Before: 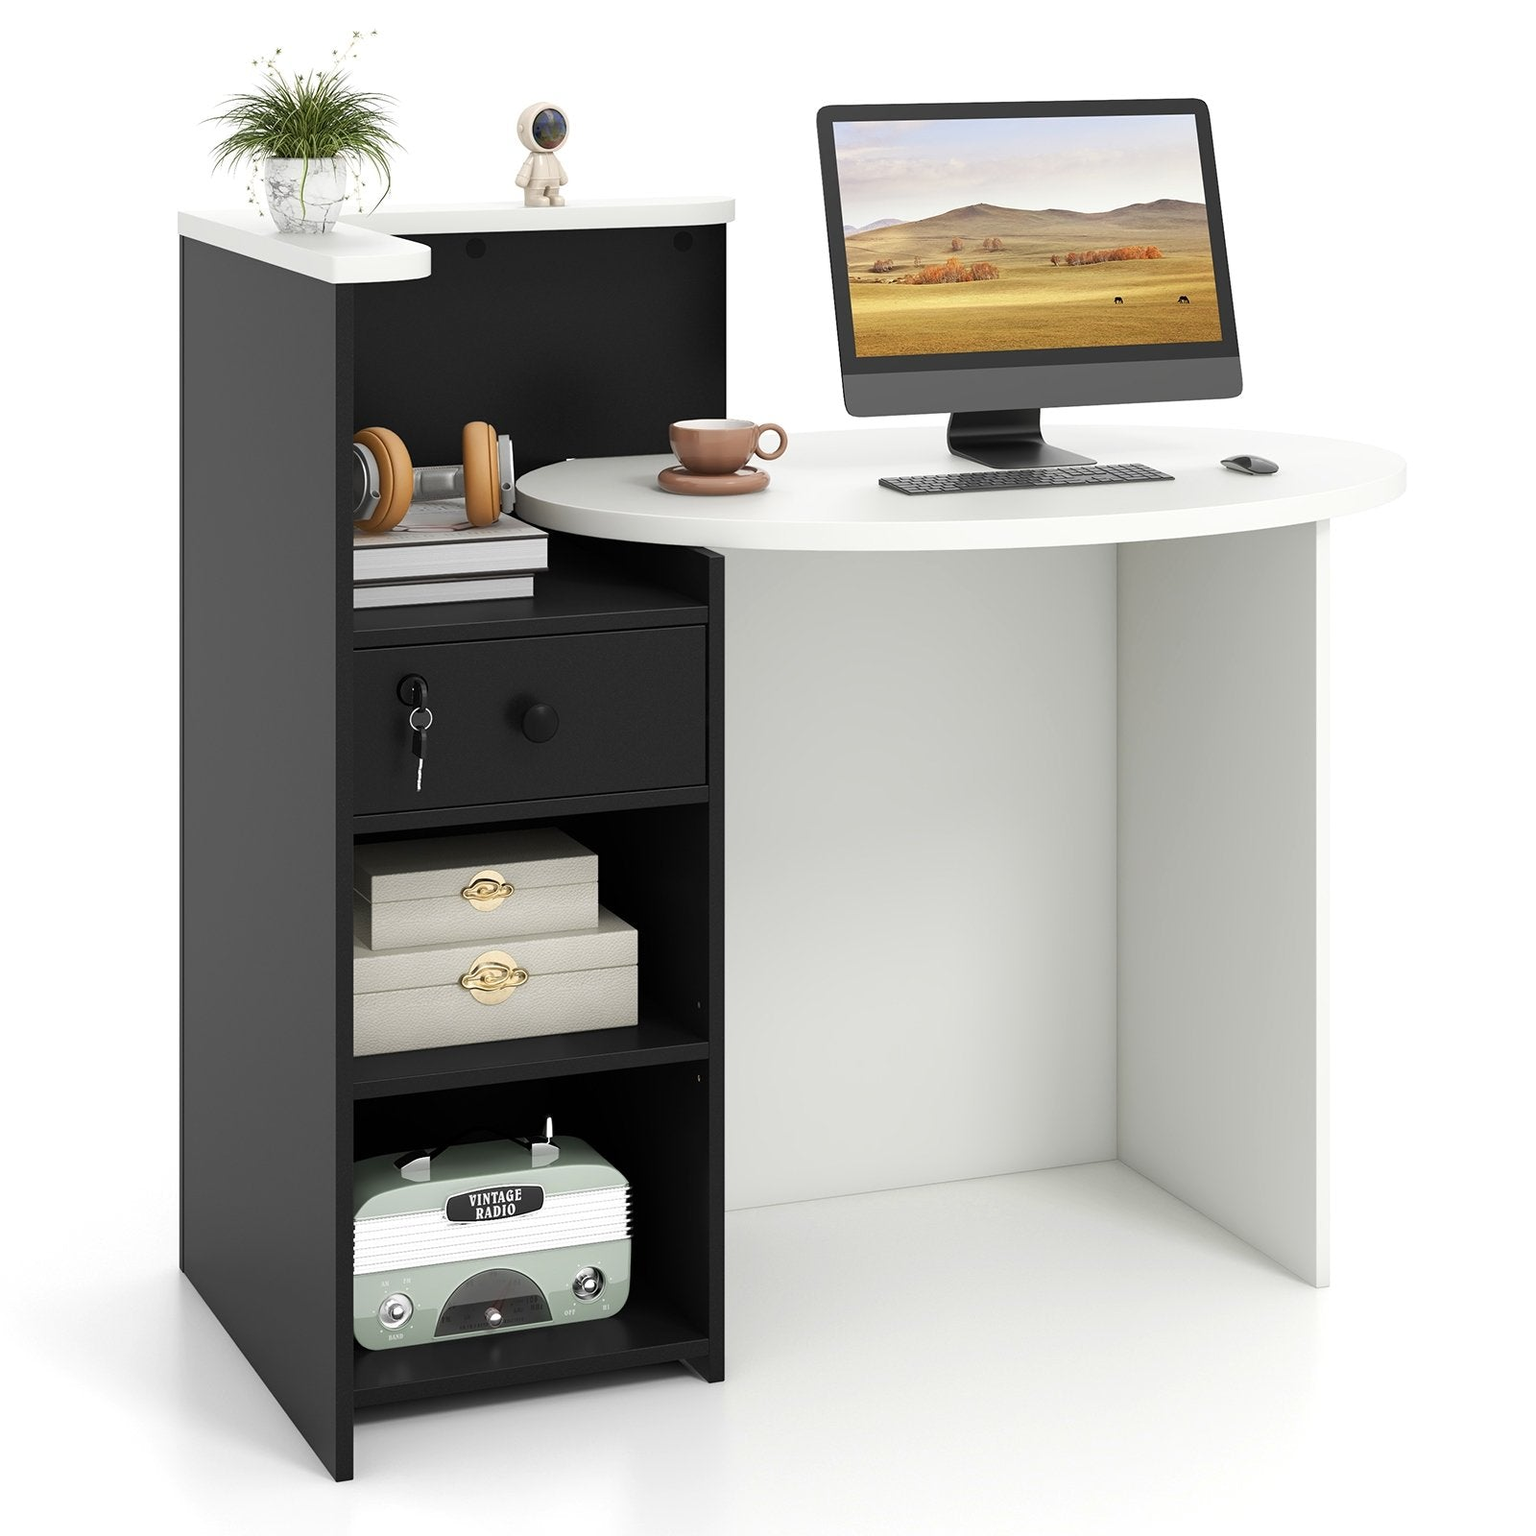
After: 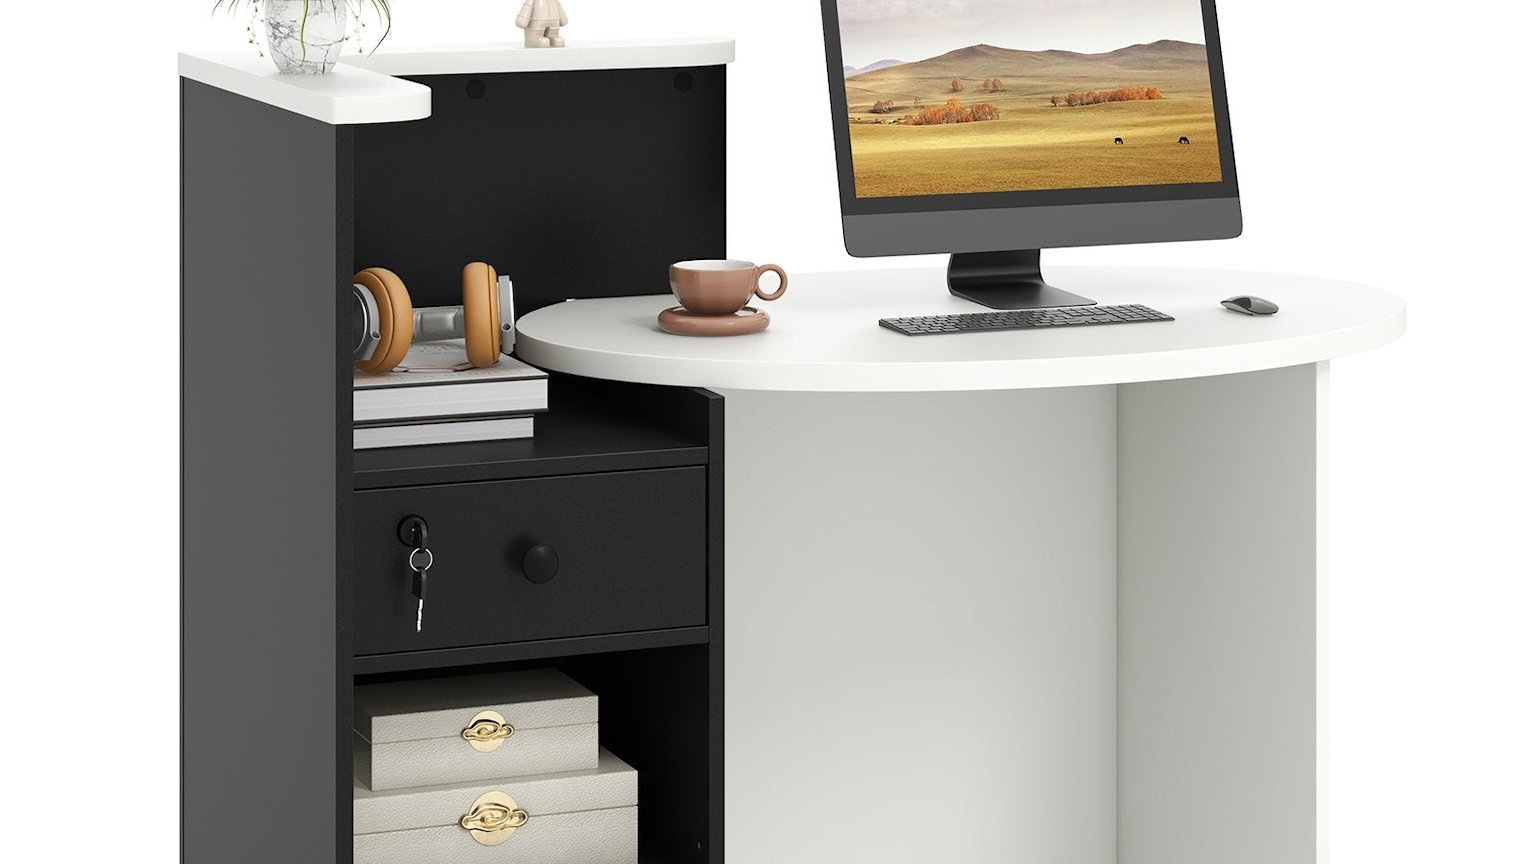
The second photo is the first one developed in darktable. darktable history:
crop and rotate: top 10.419%, bottom 33.331%
